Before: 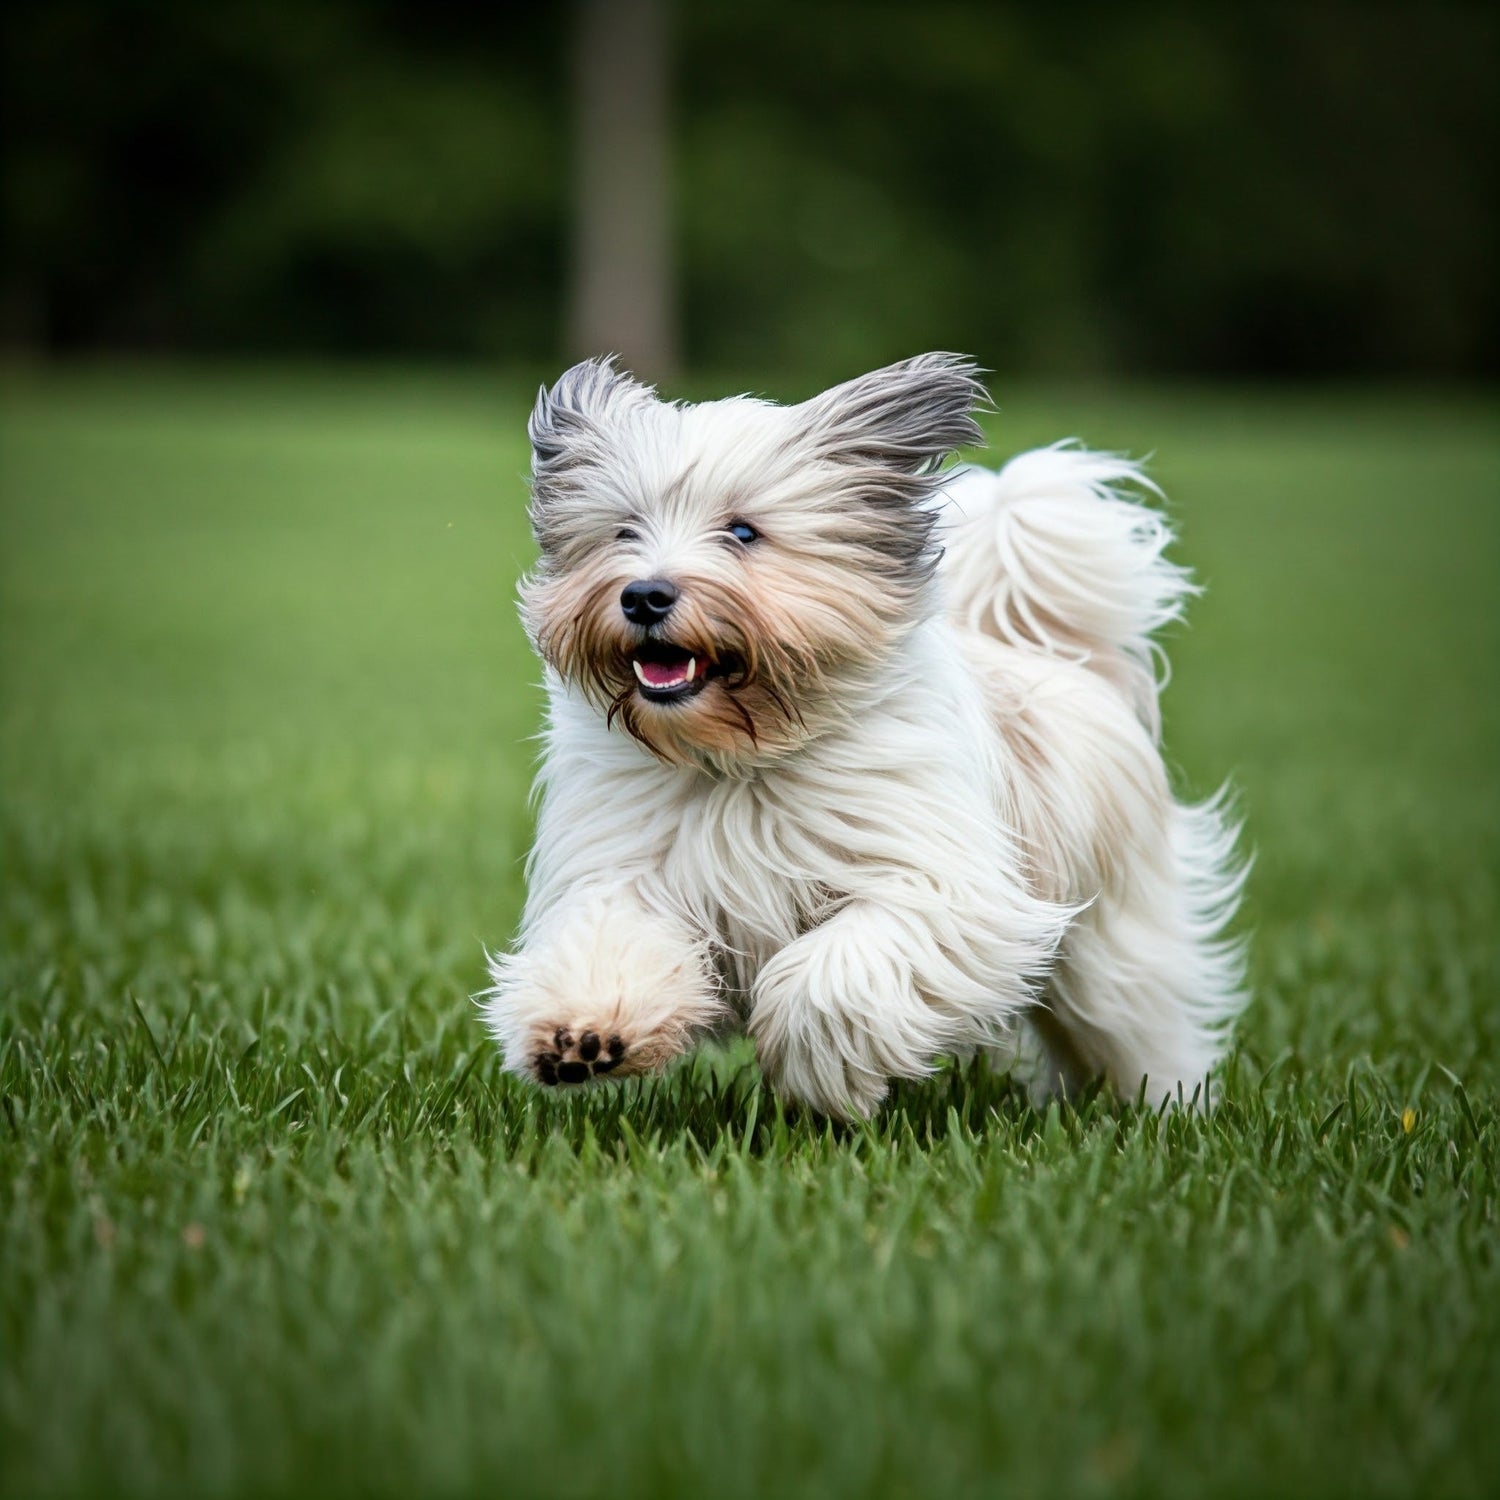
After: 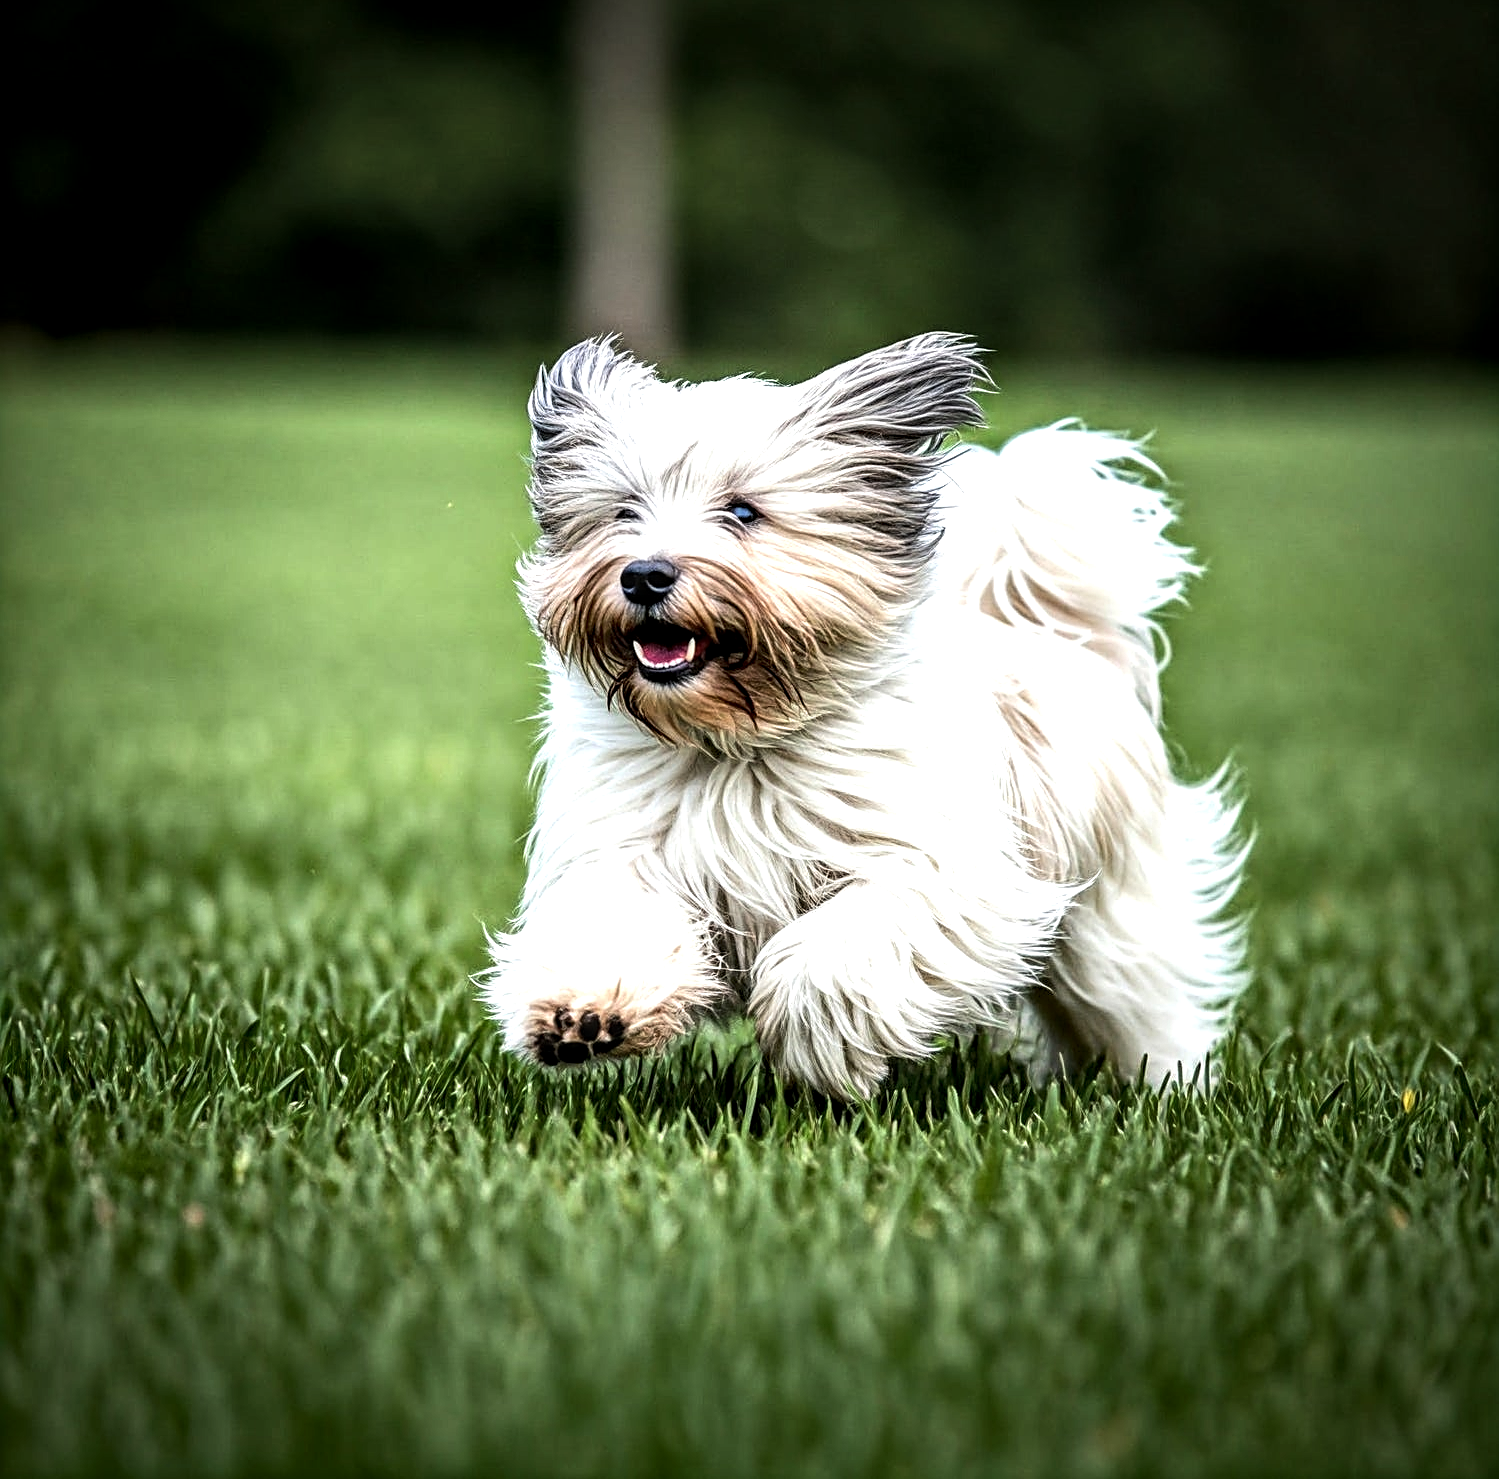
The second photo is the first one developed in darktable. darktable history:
tone equalizer: -8 EV -0.73 EV, -7 EV -0.677 EV, -6 EV -0.589 EV, -5 EV -0.373 EV, -3 EV 0.391 EV, -2 EV 0.6 EV, -1 EV 0.682 EV, +0 EV 0.779 EV, edges refinement/feathering 500, mask exposure compensation -1.57 EV, preserve details no
crop: top 1.343%, right 0.014%
sharpen: on, module defaults
local contrast: detail 150%
